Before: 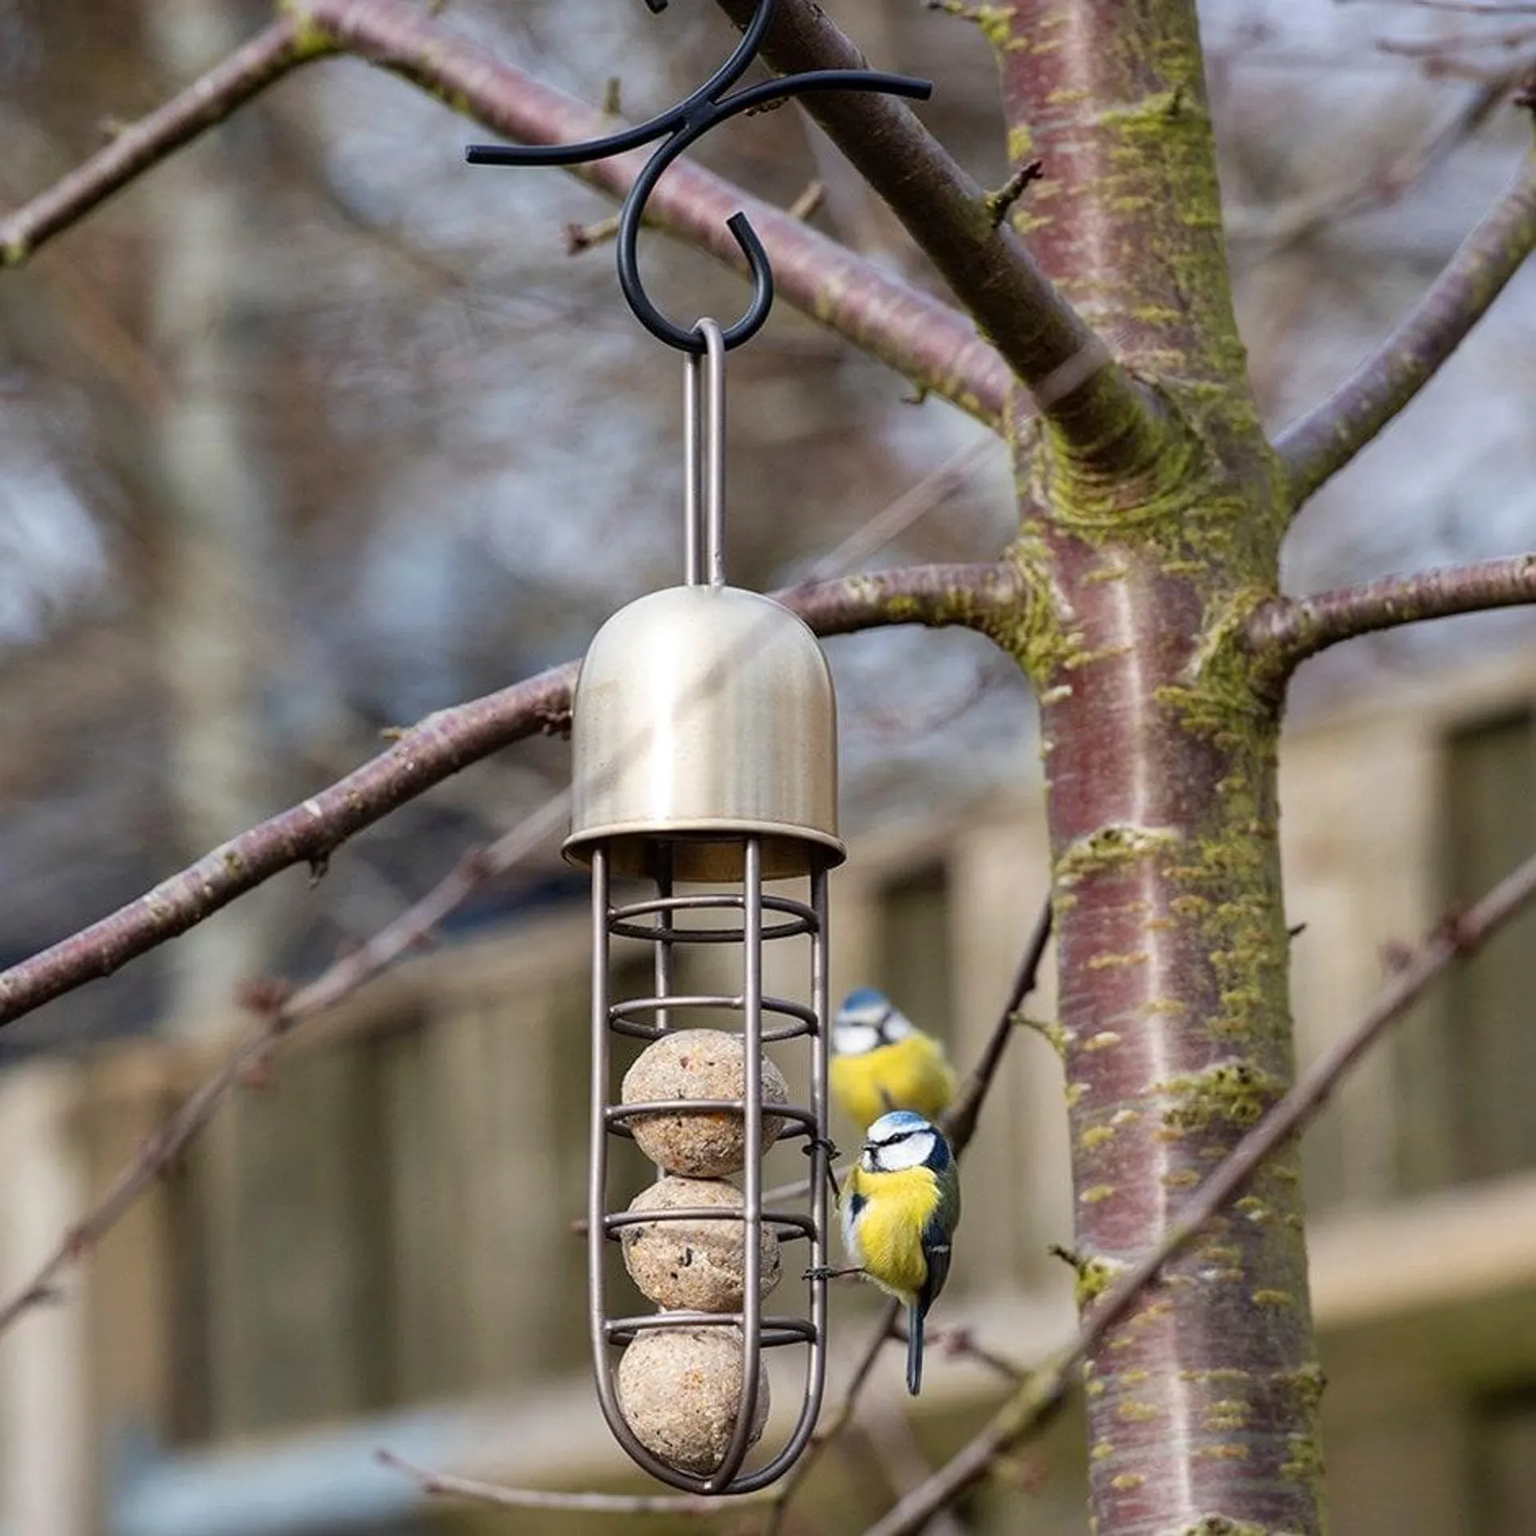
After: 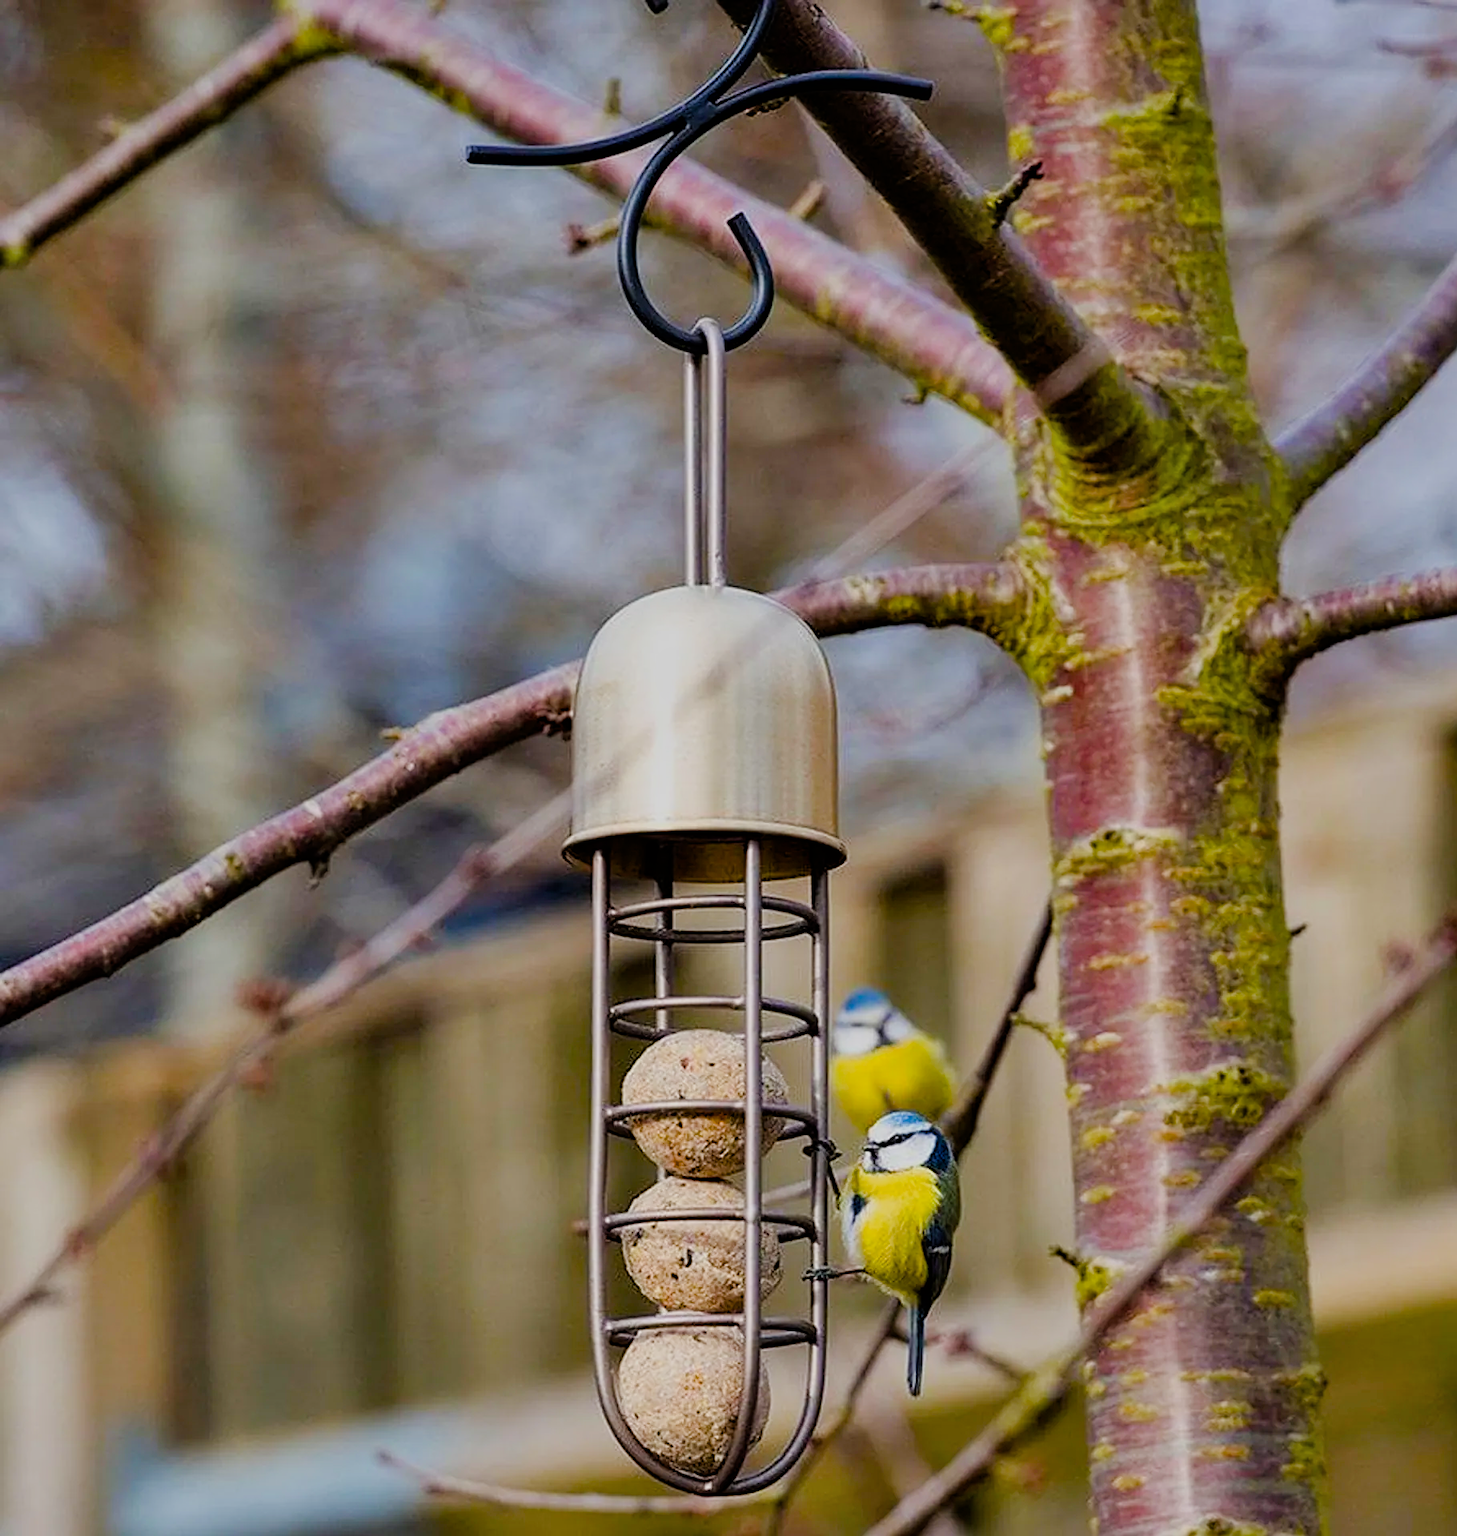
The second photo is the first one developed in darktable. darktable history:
crop and rotate: right 5.155%
filmic rgb: black relative exposure -7.65 EV, white relative exposure 4.56 EV, threshold 2.94 EV, hardness 3.61, enable highlight reconstruction true
color balance rgb: perceptual saturation grading › global saturation 40.884%, perceptual saturation grading › highlights -25.556%, perceptual saturation grading › mid-tones 34.661%, perceptual saturation grading › shadows 36.203%, global vibrance 20%
sharpen: on, module defaults
shadows and highlights: soften with gaussian
